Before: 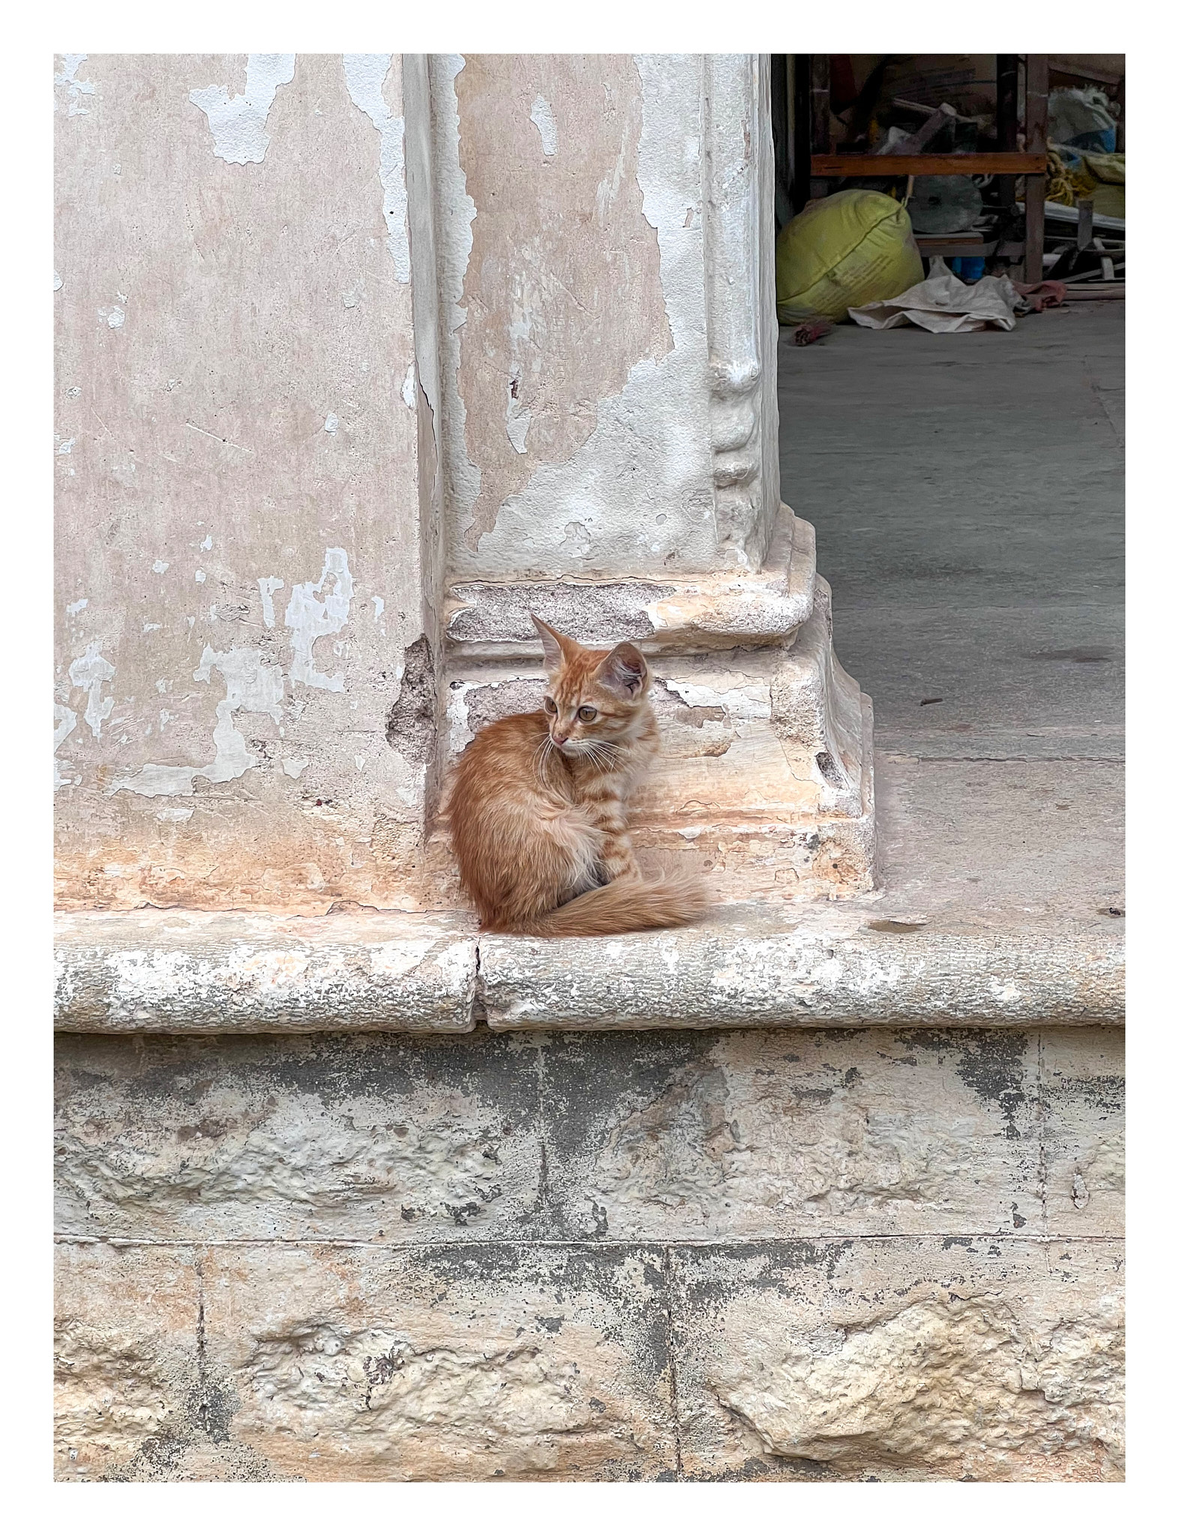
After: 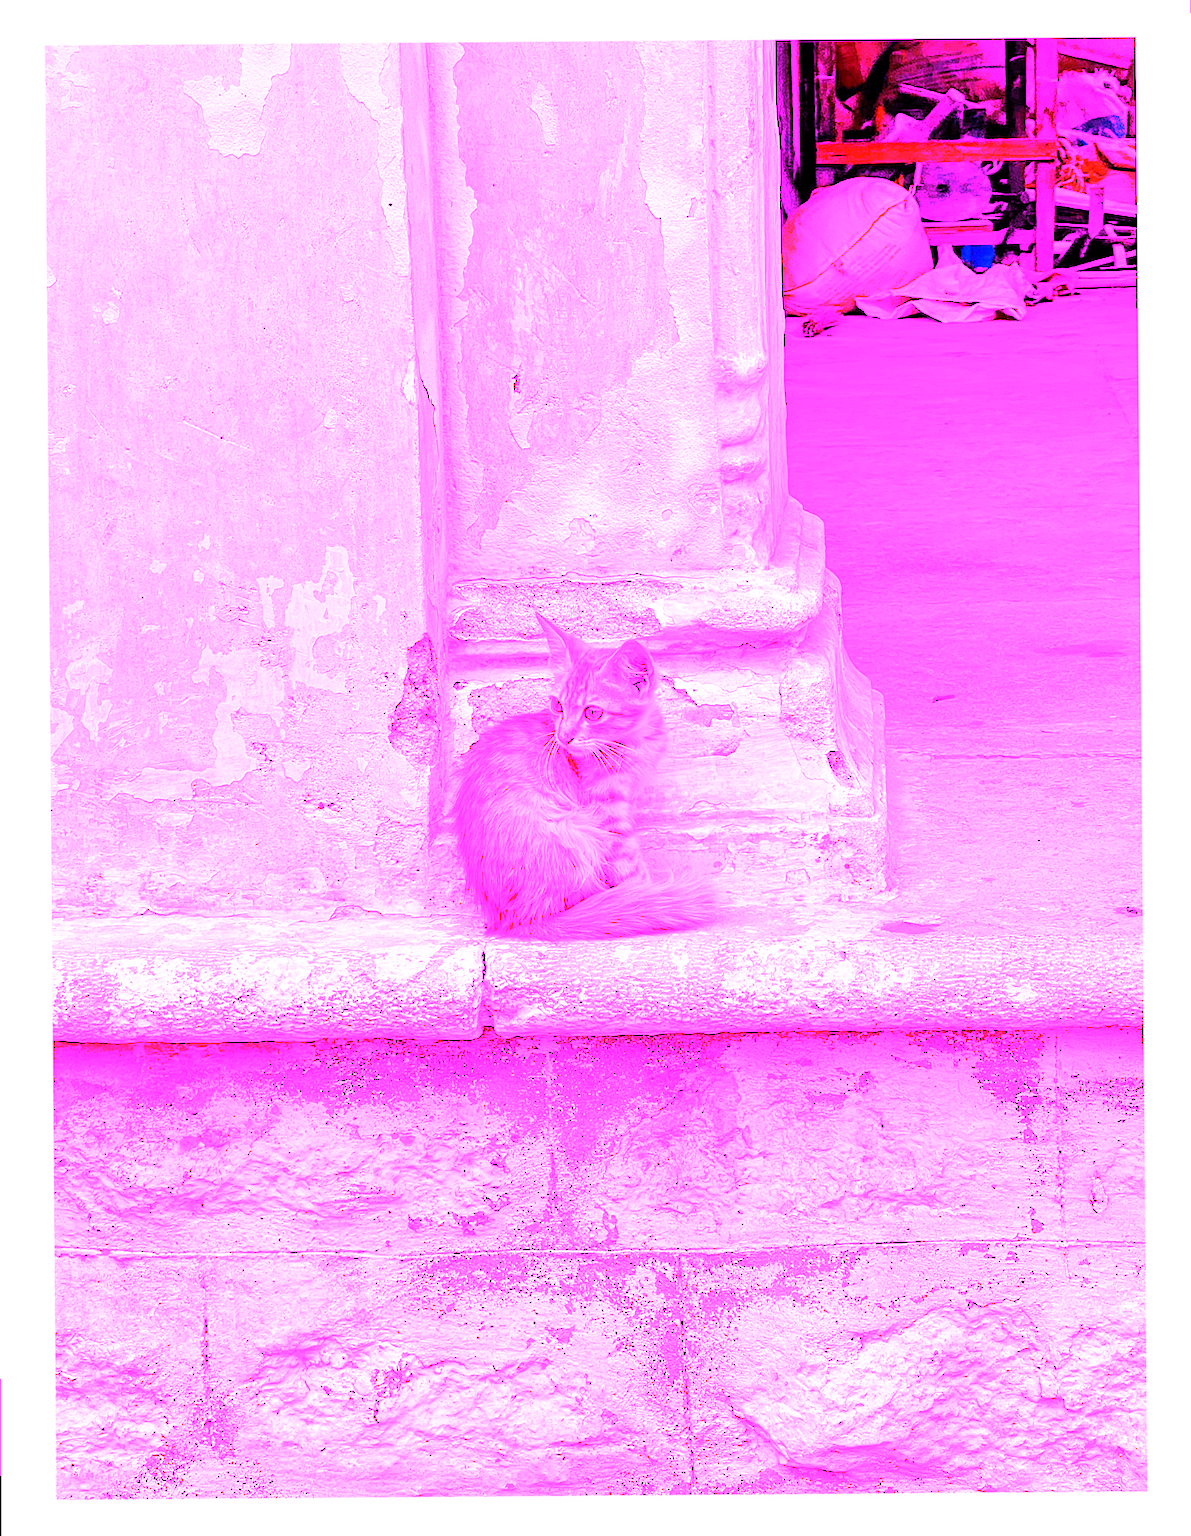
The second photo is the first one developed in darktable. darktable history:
rotate and perspective: rotation -0.45°, automatic cropping original format, crop left 0.008, crop right 0.992, crop top 0.012, crop bottom 0.988
white balance: red 8, blue 8
